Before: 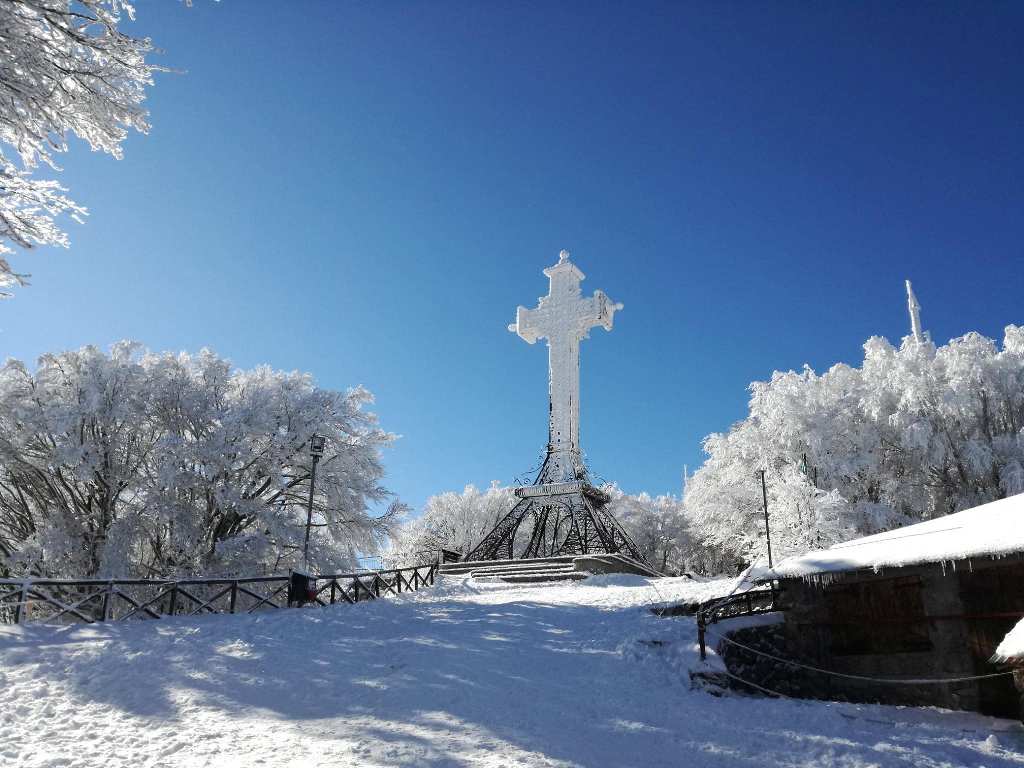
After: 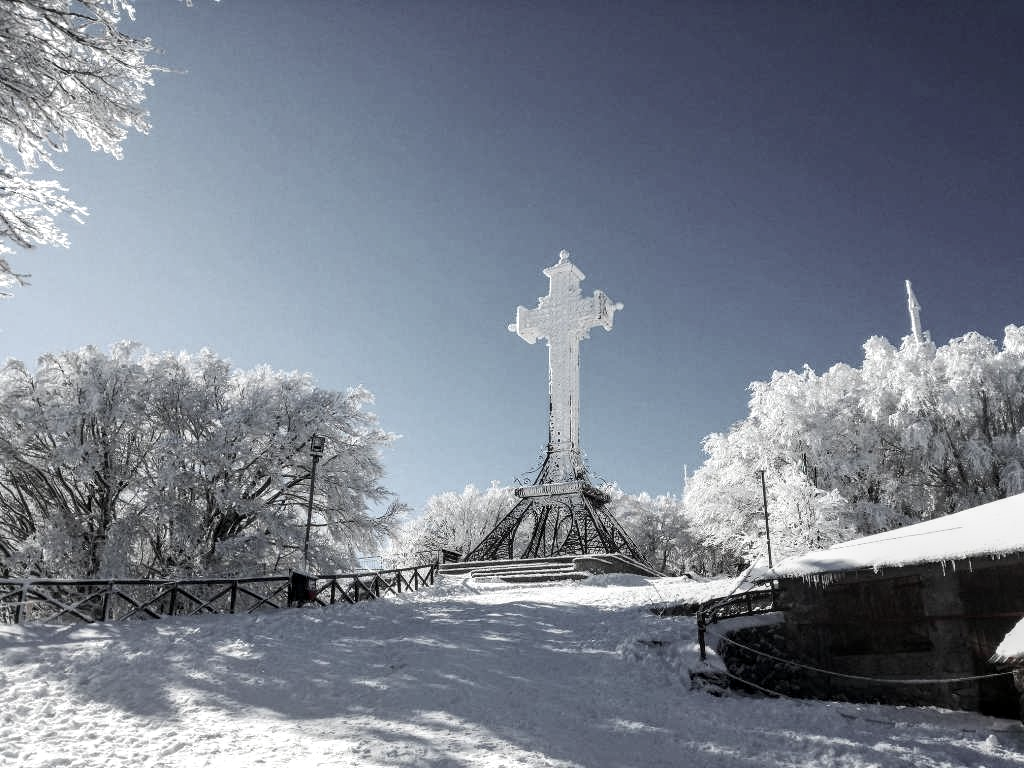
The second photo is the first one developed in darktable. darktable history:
local contrast: on, module defaults
contrast brightness saturation: contrast 0.147, brightness 0.042
color zones: curves: ch1 [(0, 0.34) (0.143, 0.164) (0.286, 0.152) (0.429, 0.176) (0.571, 0.173) (0.714, 0.188) (0.857, 0.199) (1, 0.34)]
